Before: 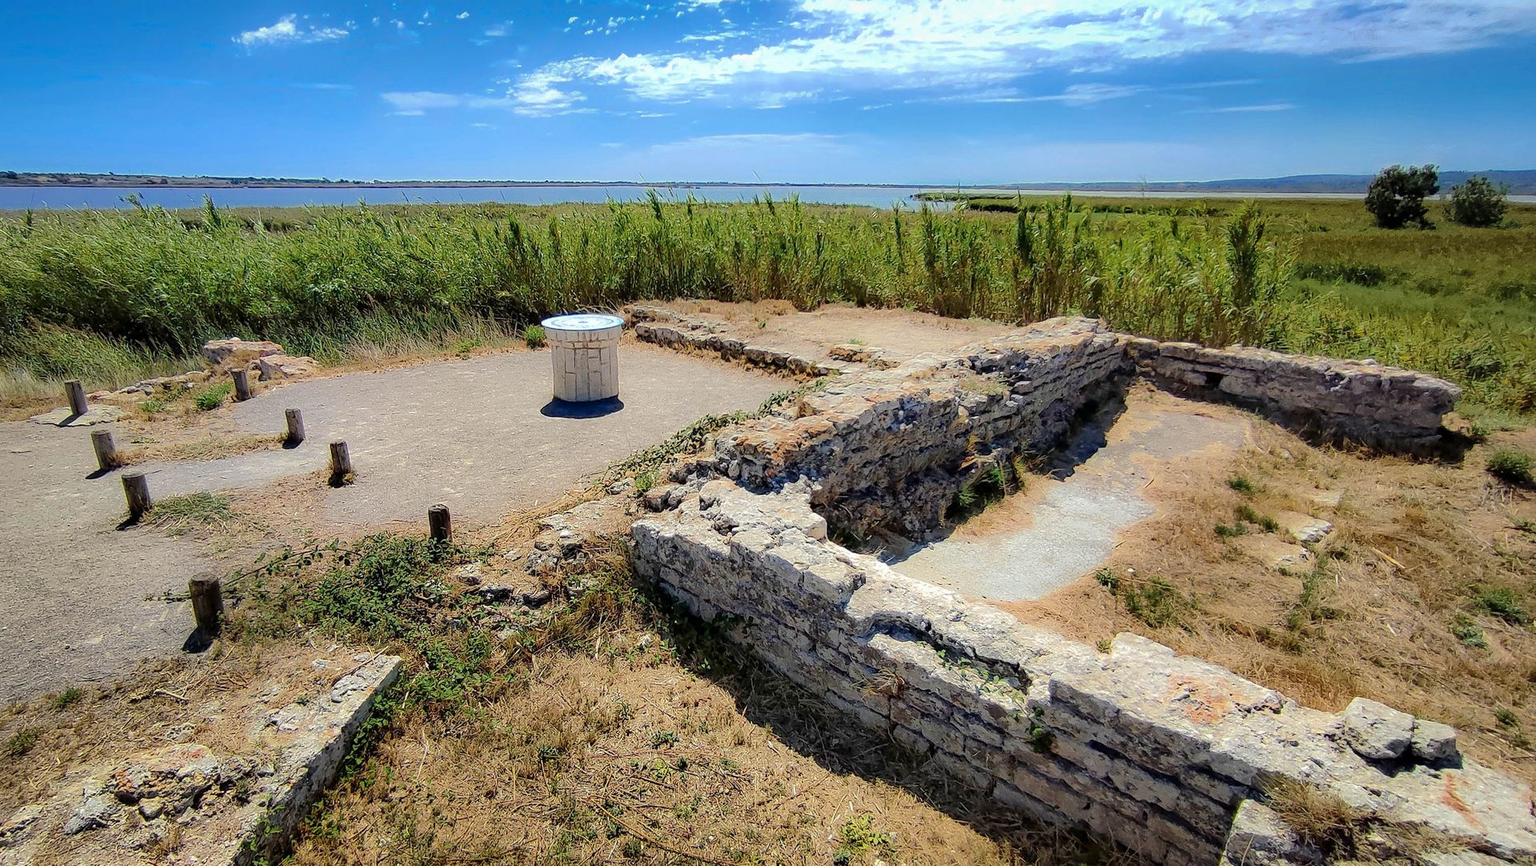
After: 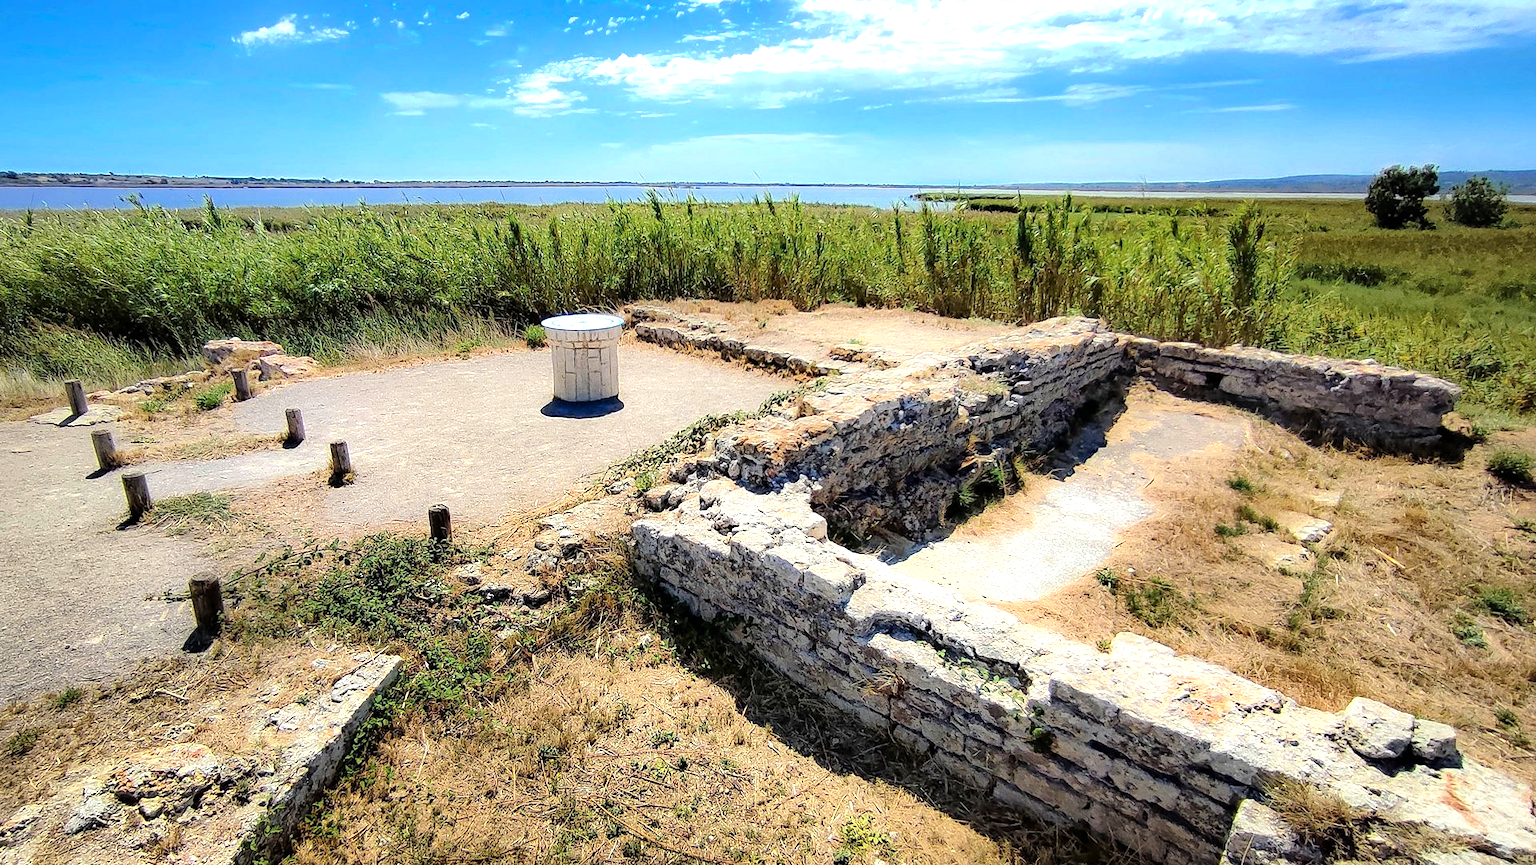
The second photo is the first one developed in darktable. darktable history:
tone equalizer: -8 EV -0.768 EV, -7 EV -0.682 EV, -6 EV -0.566 EV, -5 EV -0.364 EV, -3 EV 0.381 EV, -2 EV 0.6 EV, -1 EV 0.688 EV, +0 EV 0.734 EV
